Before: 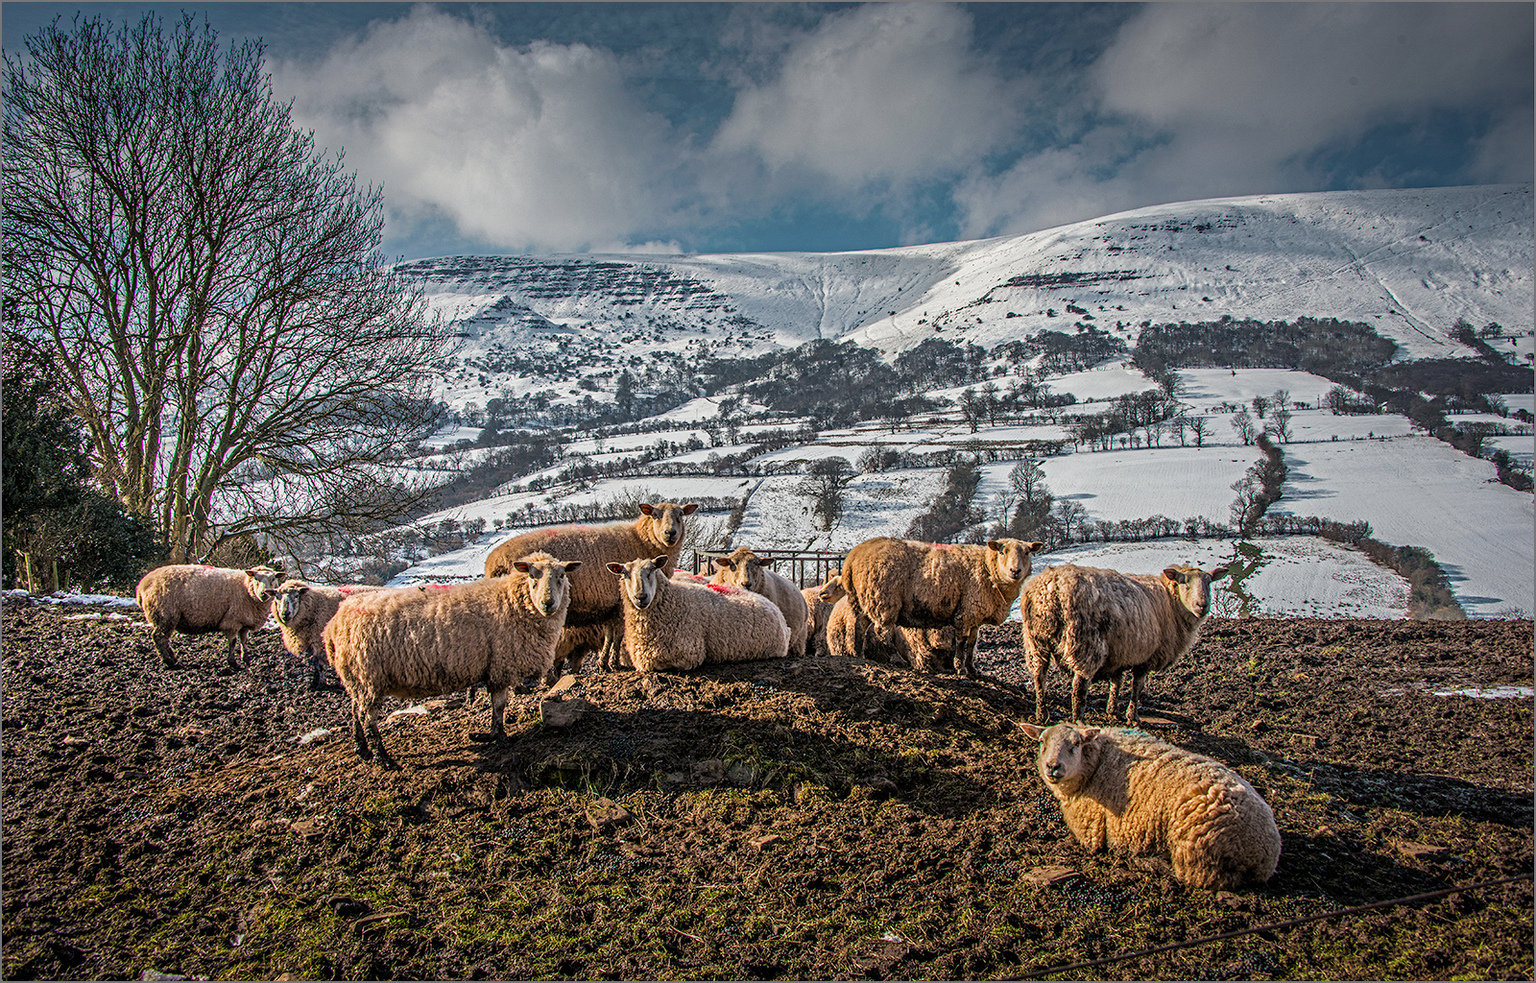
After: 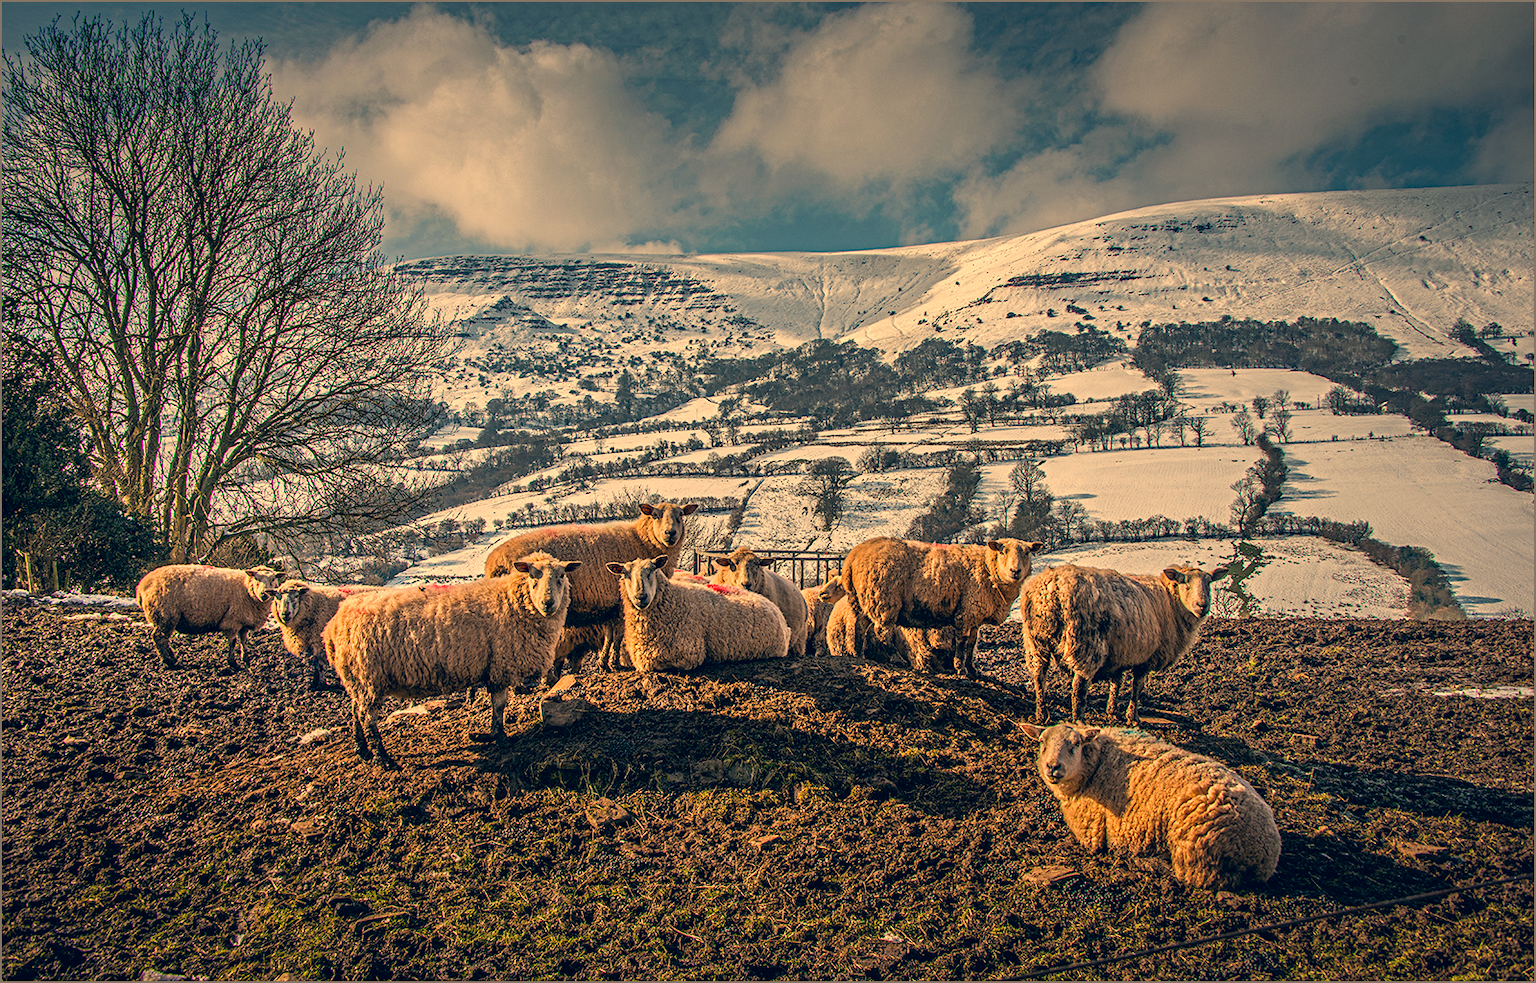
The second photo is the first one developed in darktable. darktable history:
white balance: red 1.123, blue 0.83
color correction: highlights a* 10.32, highlights b* 14.66, shadows a* -9.59, shadows b* -15.02
